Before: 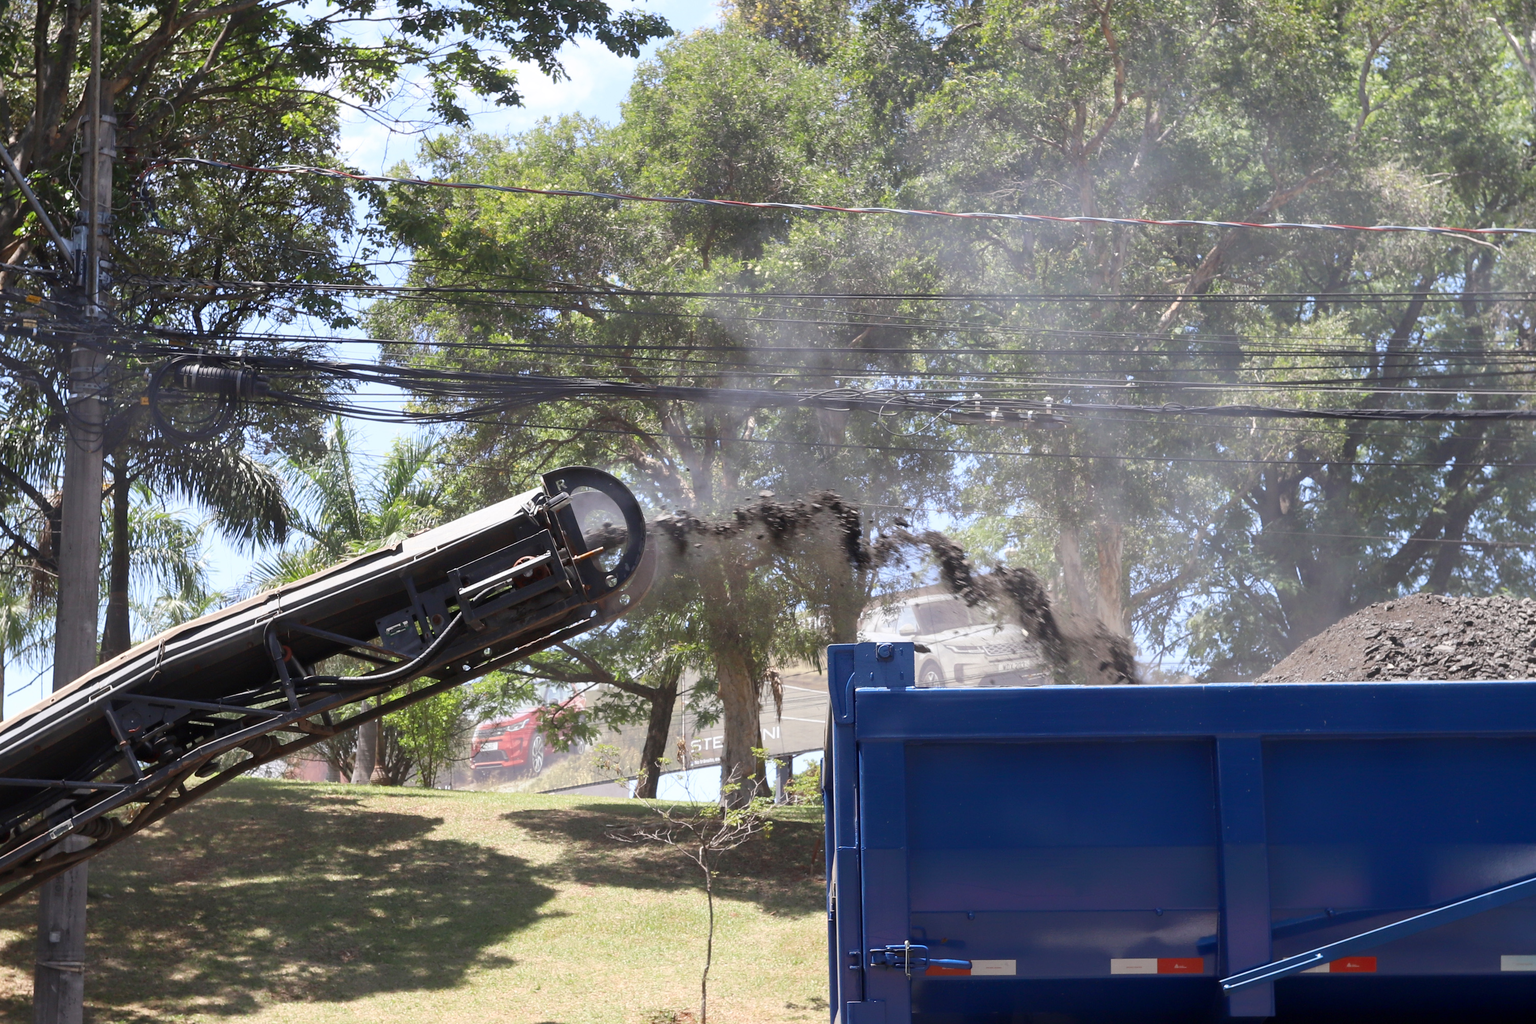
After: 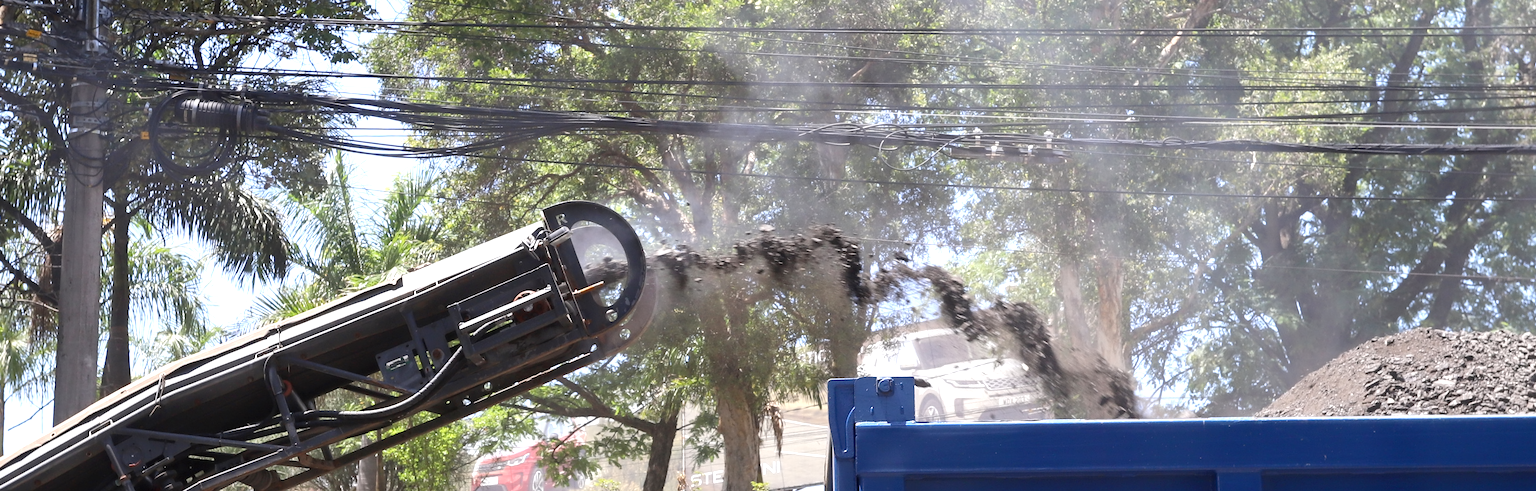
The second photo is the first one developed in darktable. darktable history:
contrast equalizer: y [[0.5 ×4, 0.525, 0.667], [0.5 ×6], [0.5 ×6], [0 ×4, 0.042, 0], [0, 0, 0.004, 0.1, 0.191, 0.131]], mix 0.299
exposure: black level correction 0, exposure 0.499 EV, compensate highlight preservation false
crop and rotate: top 25.954%, bottom 26.087%
